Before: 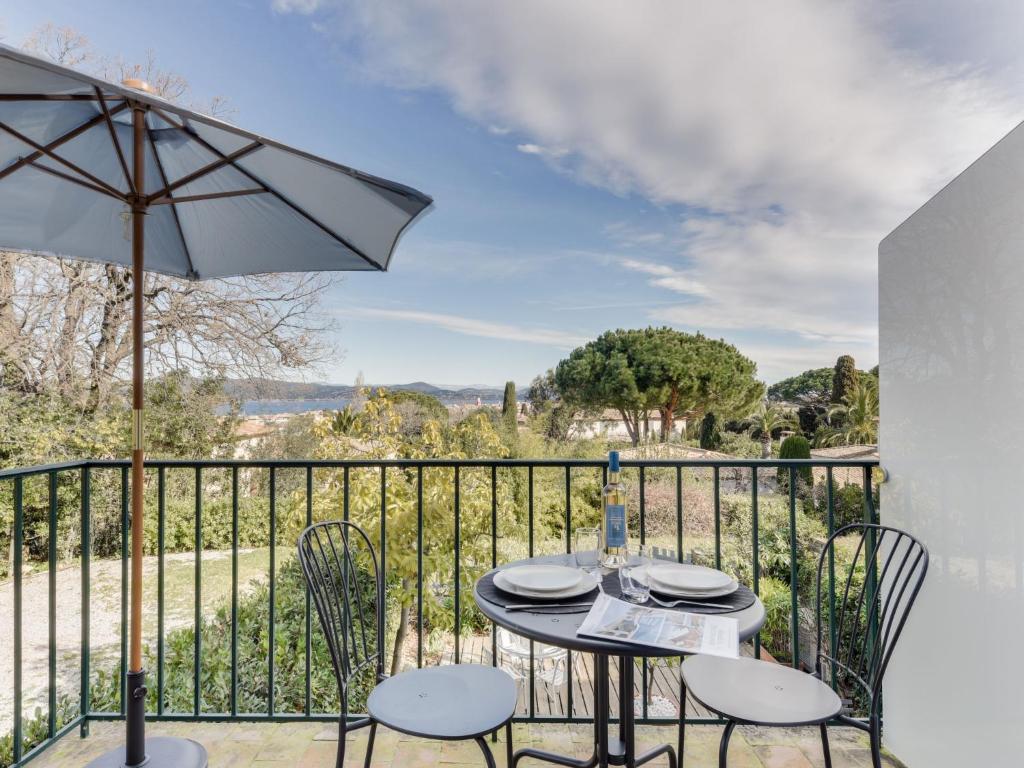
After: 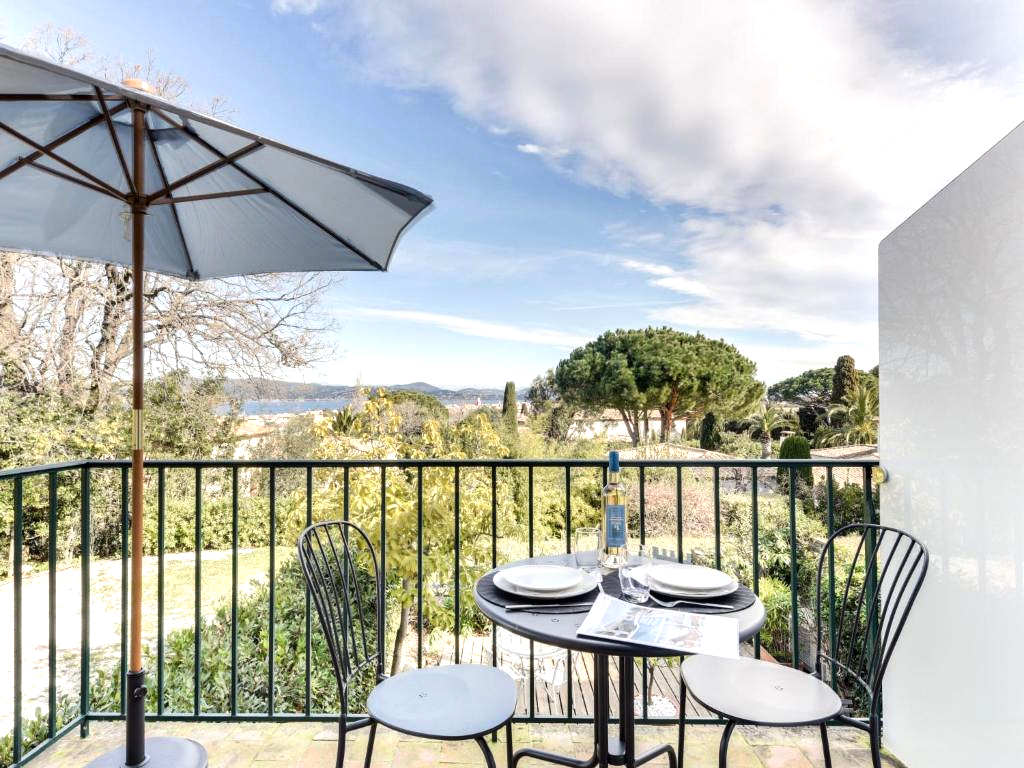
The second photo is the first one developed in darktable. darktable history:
tone equalizer: -8 EV -0.417 EV, -7 EV -0.389 EV, -6 EV -0.333 EV, -5 EV -0.222 EV, -3 EV 0.222 EV, -2 EV 0.333 EV, -1 EV 0.389 EV, +0 EV 0.417 EV, edges refinement/feathering 500, mask exposure compensation -1.57 EV, preserve details no
exposure: black level correction 0.001, exposure 0.3 EV, compensate highlight preservation false
